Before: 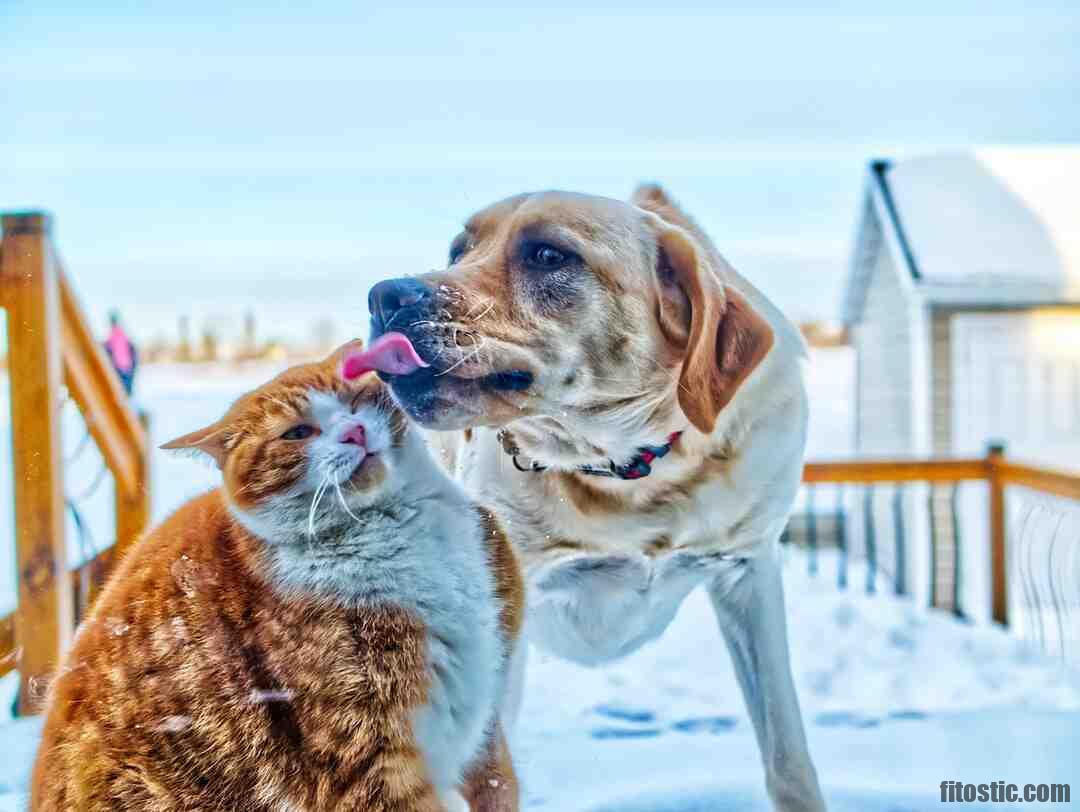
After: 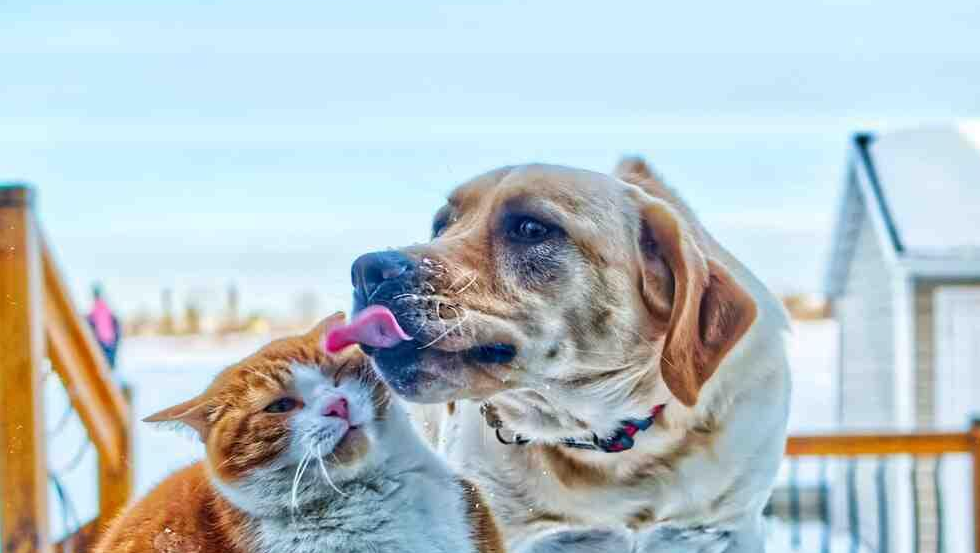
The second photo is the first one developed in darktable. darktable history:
crop: left 1.607%, top 3.417%, right 7.621%, bottom 28.411%
